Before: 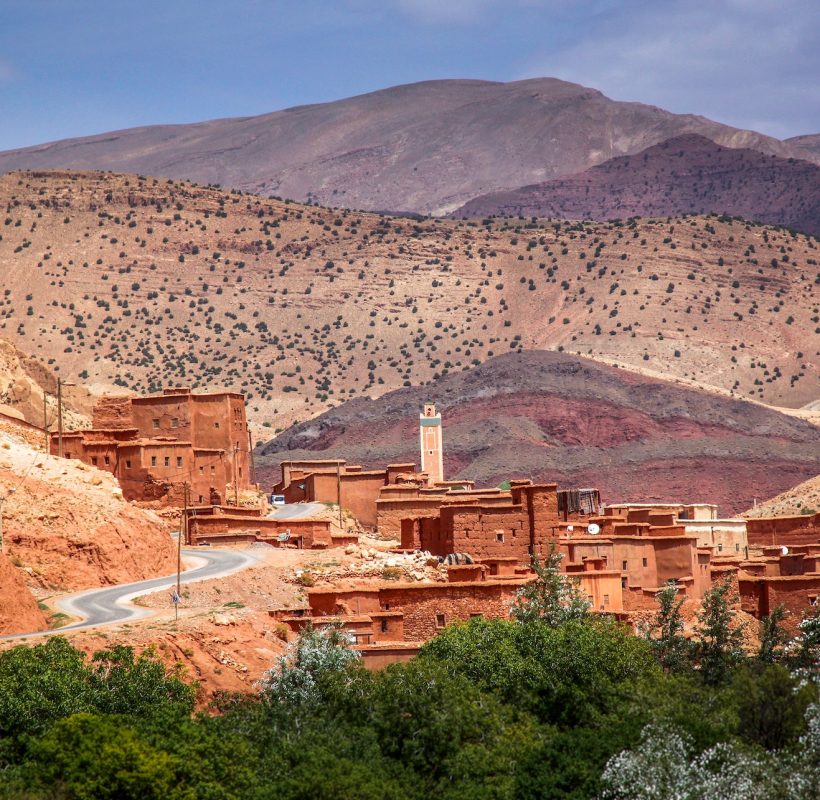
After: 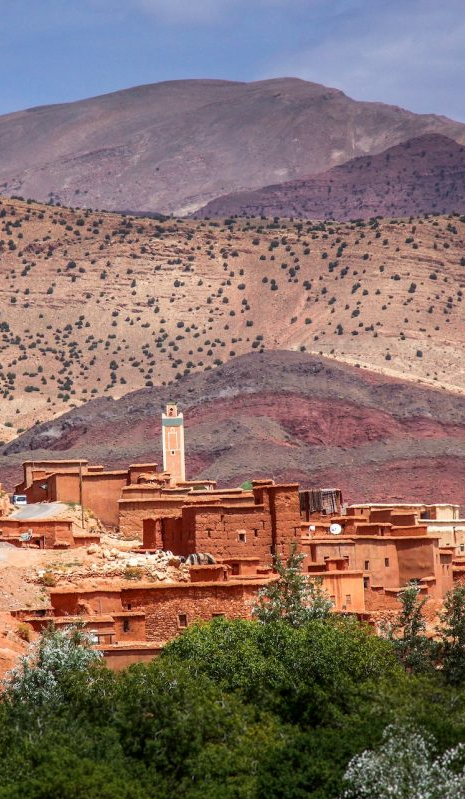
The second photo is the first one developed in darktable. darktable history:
crop: left 31.499%, top 0.004%, right 11.757%
